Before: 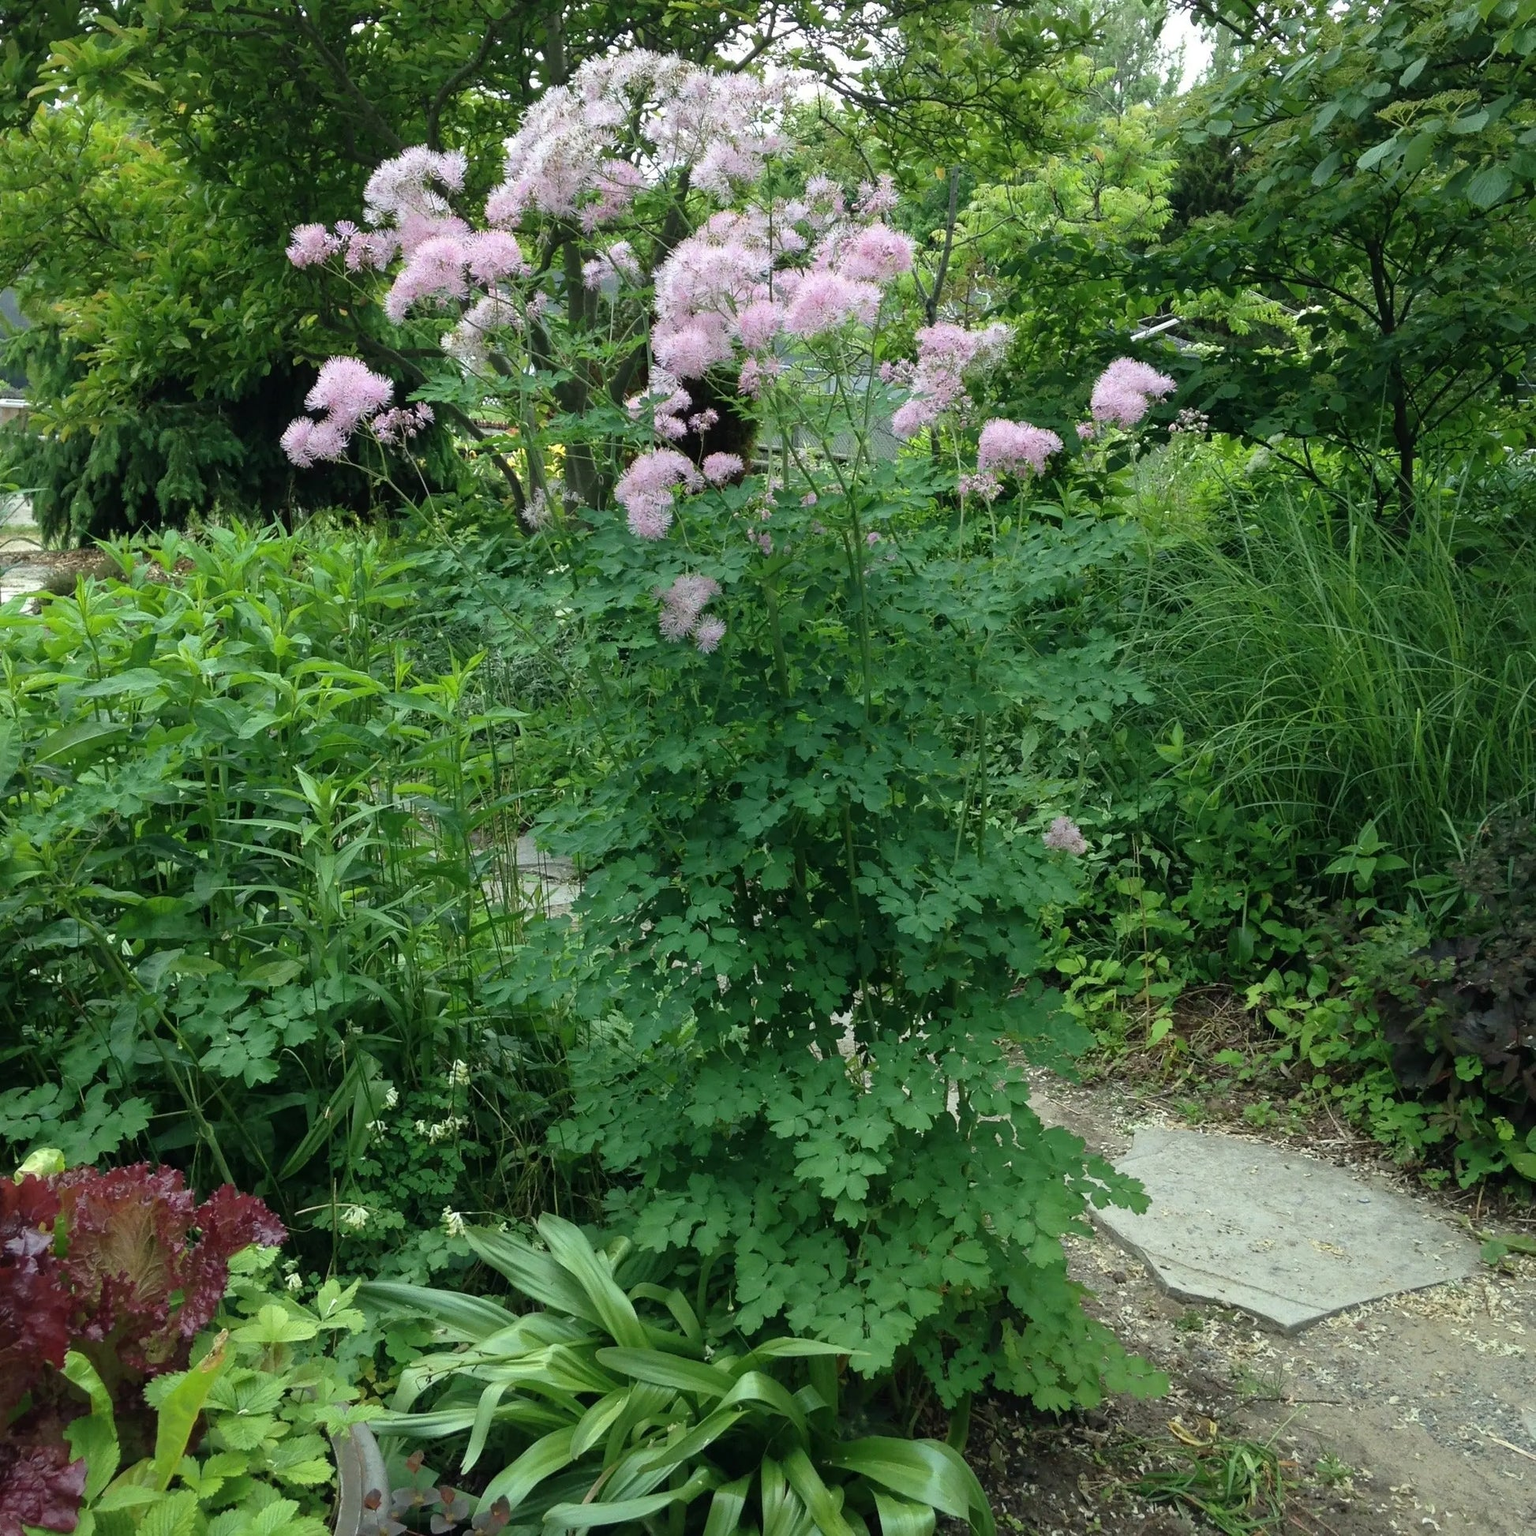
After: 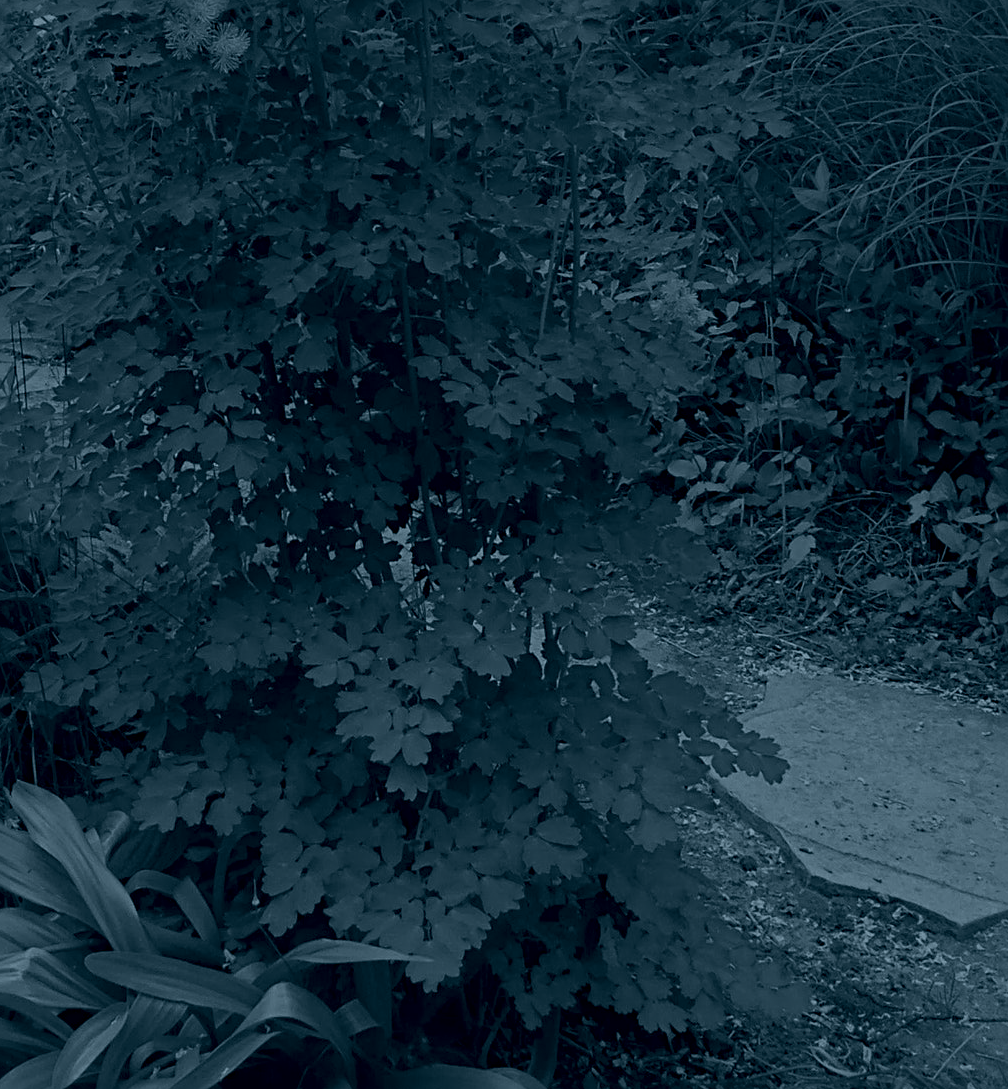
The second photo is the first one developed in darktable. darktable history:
colorize: hue 194.4°, saturation 29%, source mix 61.75%, lightness 3.98%, version 1
sharpen: radius 4
crop: left 34.479%, top 38.822%, right 13.718%, bottom 5.172%
